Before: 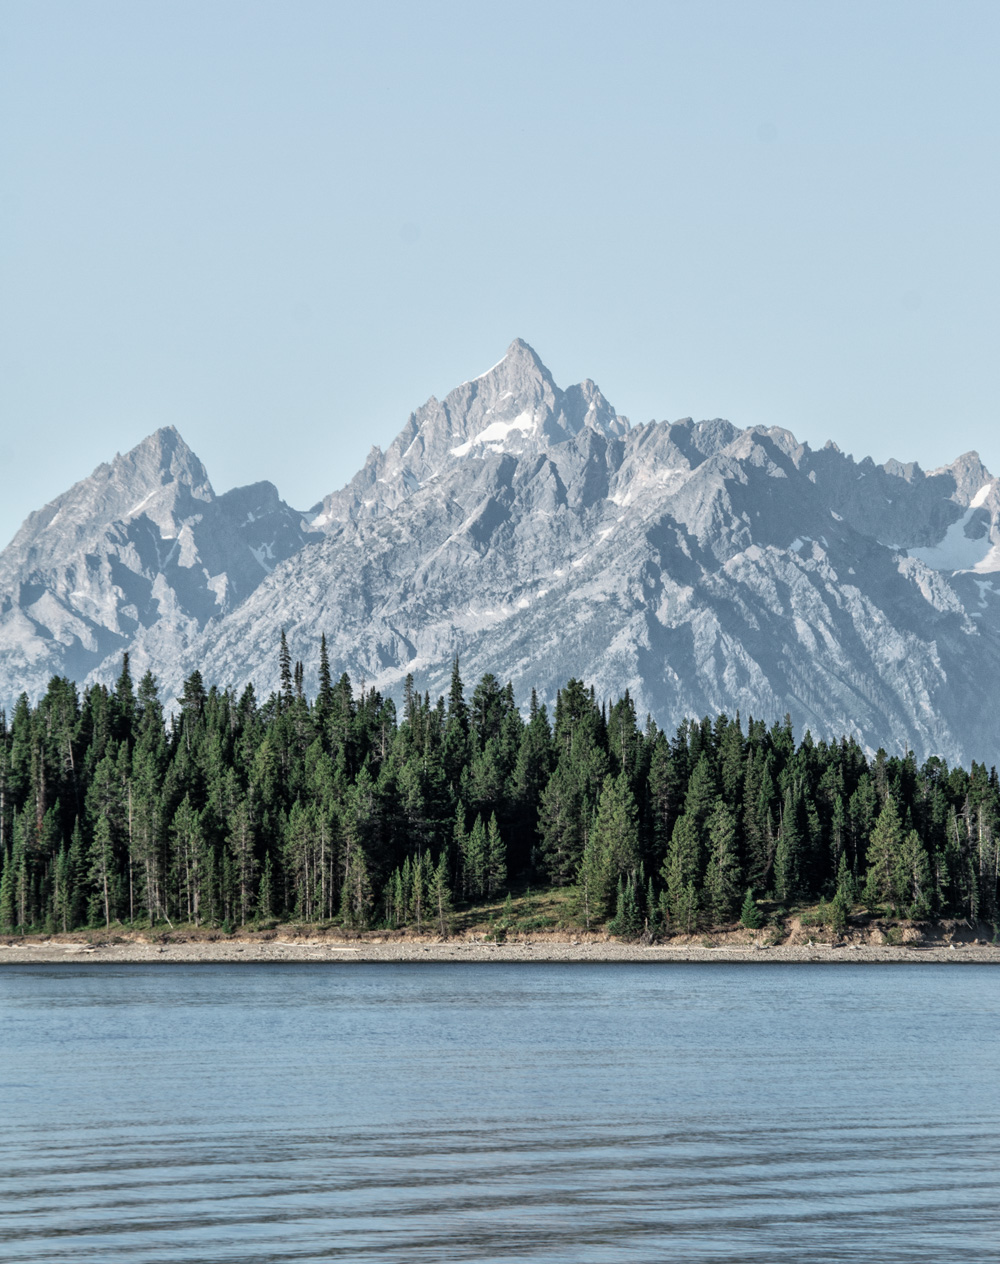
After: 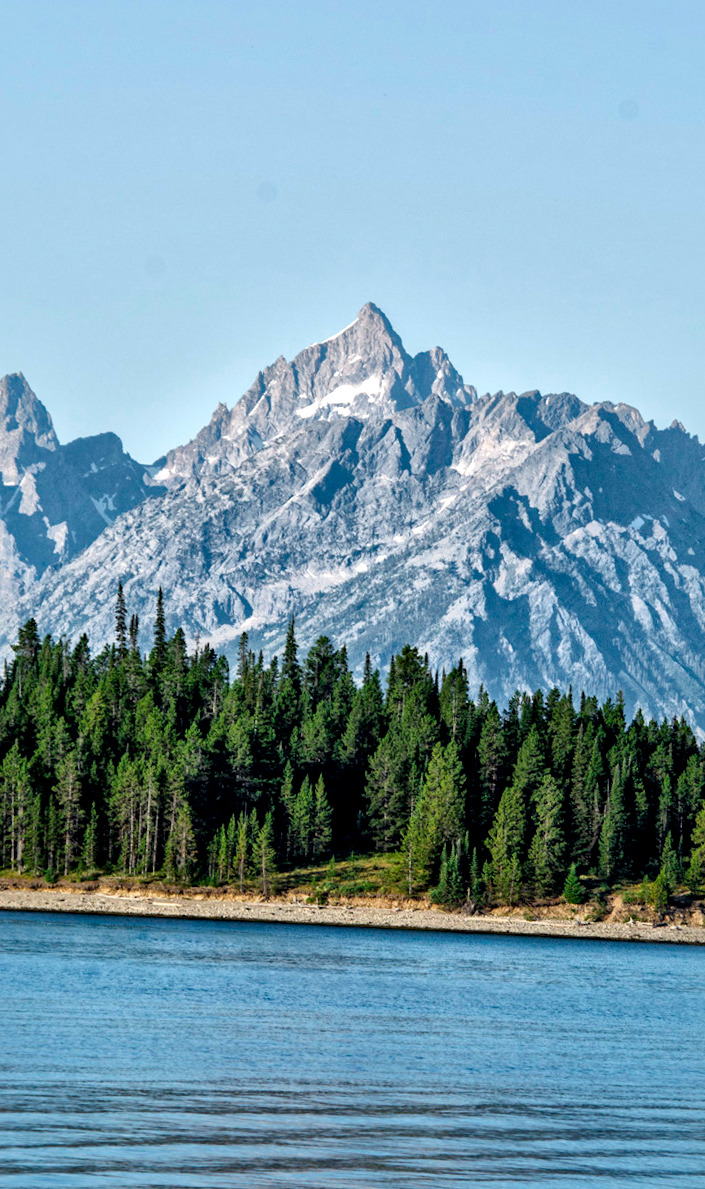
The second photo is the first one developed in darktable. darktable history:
local contrast: mode bilateral grid, contrast 20, coarseness 50, detail 162%, midtone range 0.2
color balance rgb: linear chroma grading › global chroma 14.73%, perceptual saturation grading › global saturation 37.16%, perceptual saturation grading › shadows 35.8%, global vibrance 20%
crop and rotate: angle -2.86°, left 14.254%, top 0.018%, right 10.807%, bottom 0.032%
haze removal: strength 0.29, distance 0.252, compatibility mode true, adaptive false
exposure: black level correction 0.002, compensate highlight preservation false
